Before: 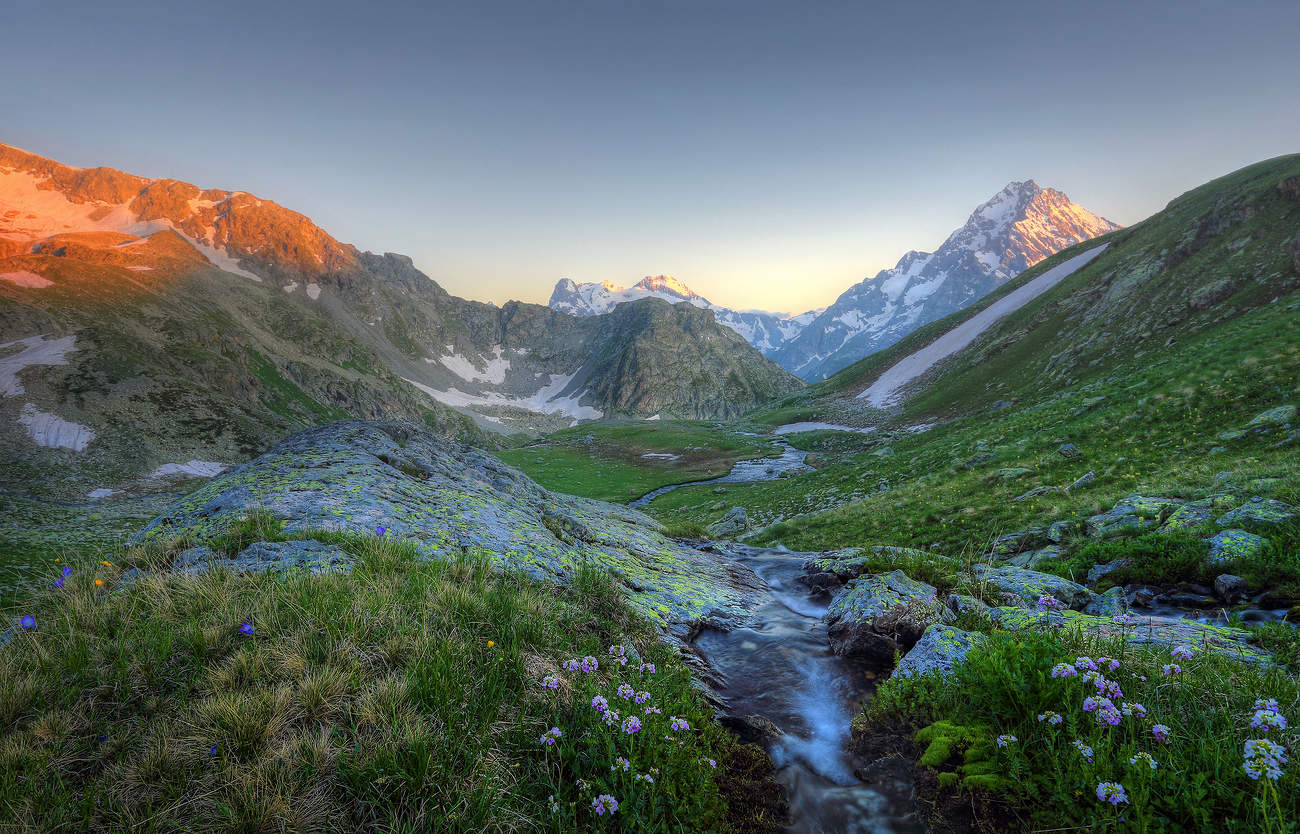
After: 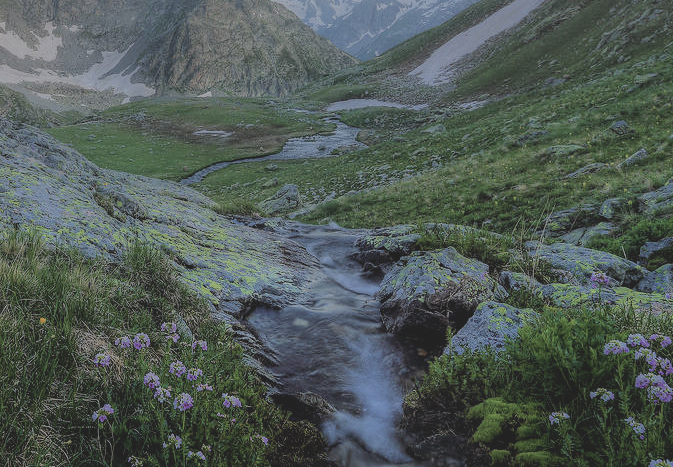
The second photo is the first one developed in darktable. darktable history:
crop: left 34.479%, top 38.822%, right 13.718%, bottom 5.172%
contrast brightness saturation: contrast -0.26, saturation -0.43
filmic rgb: black relative exposure -7.65 EV, white relative exposure 4.56 EV, hardness 3.61, color science v6 (2022)
